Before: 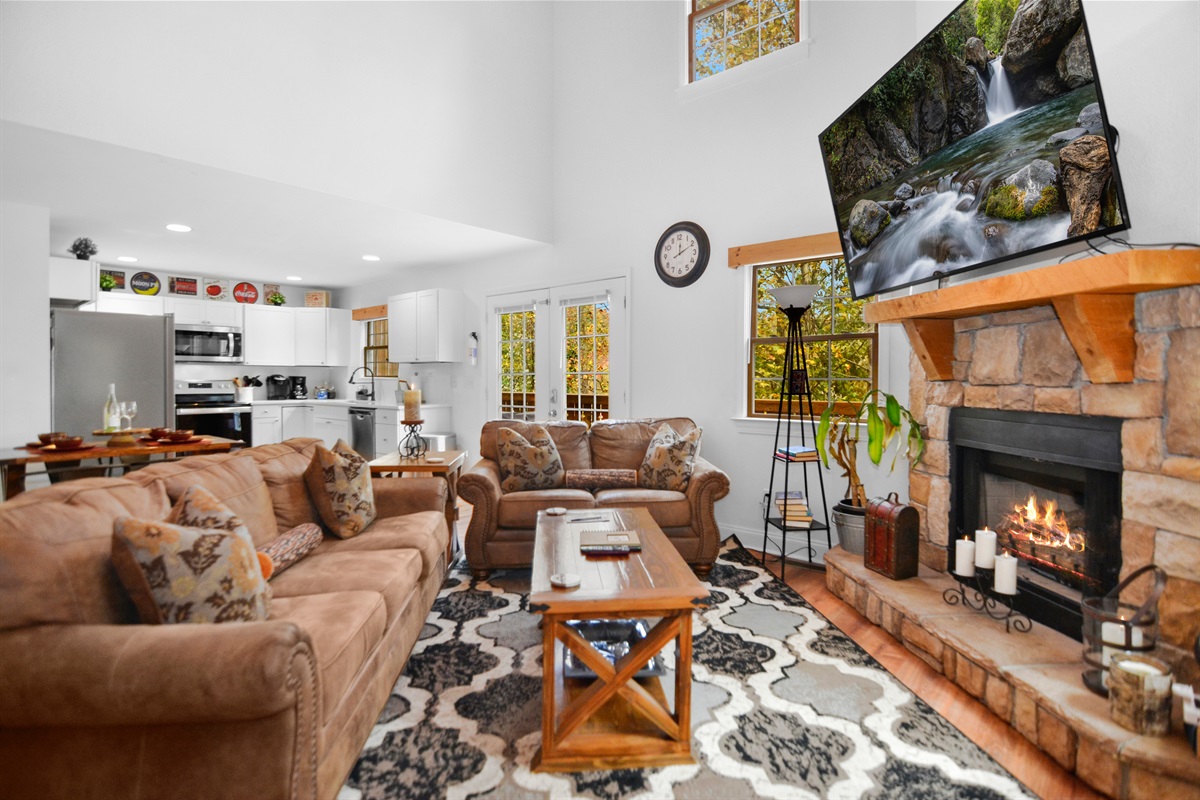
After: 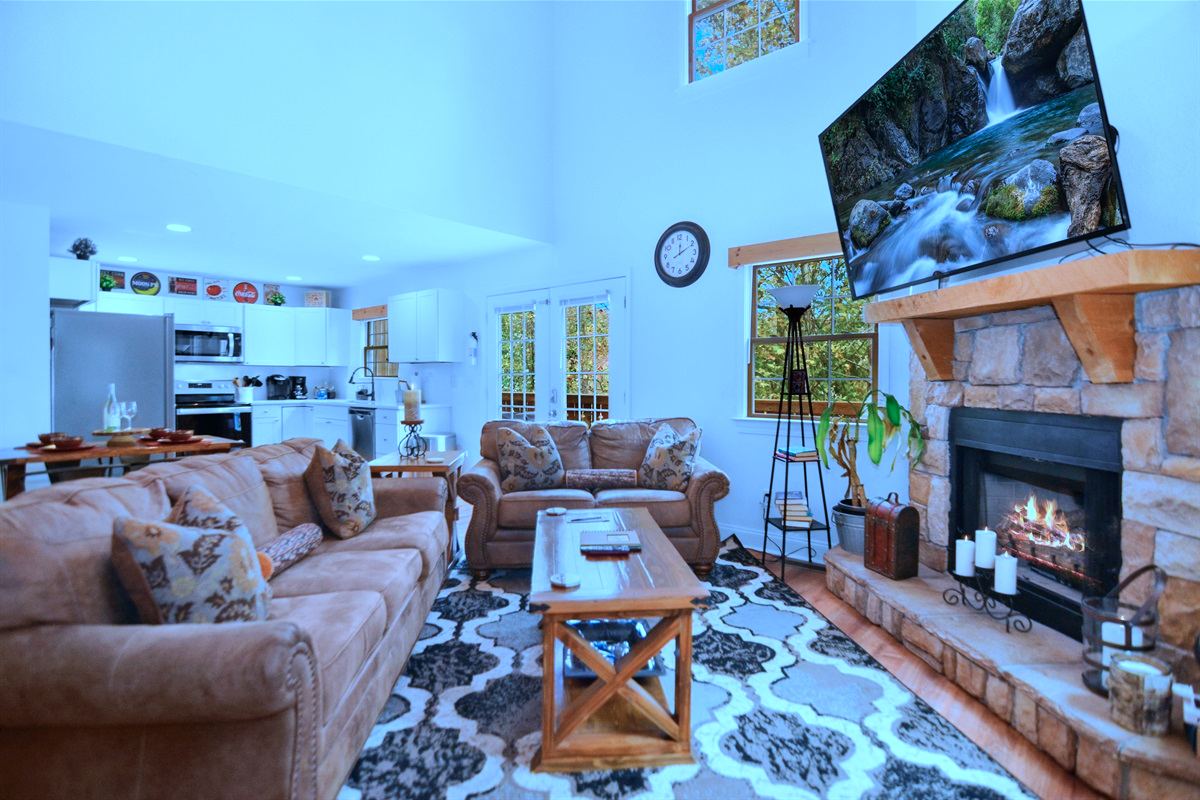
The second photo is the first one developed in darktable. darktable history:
color calibration: illuminant as shot in camera, x 0.444, y 0.412, temperature 2880.34 K
